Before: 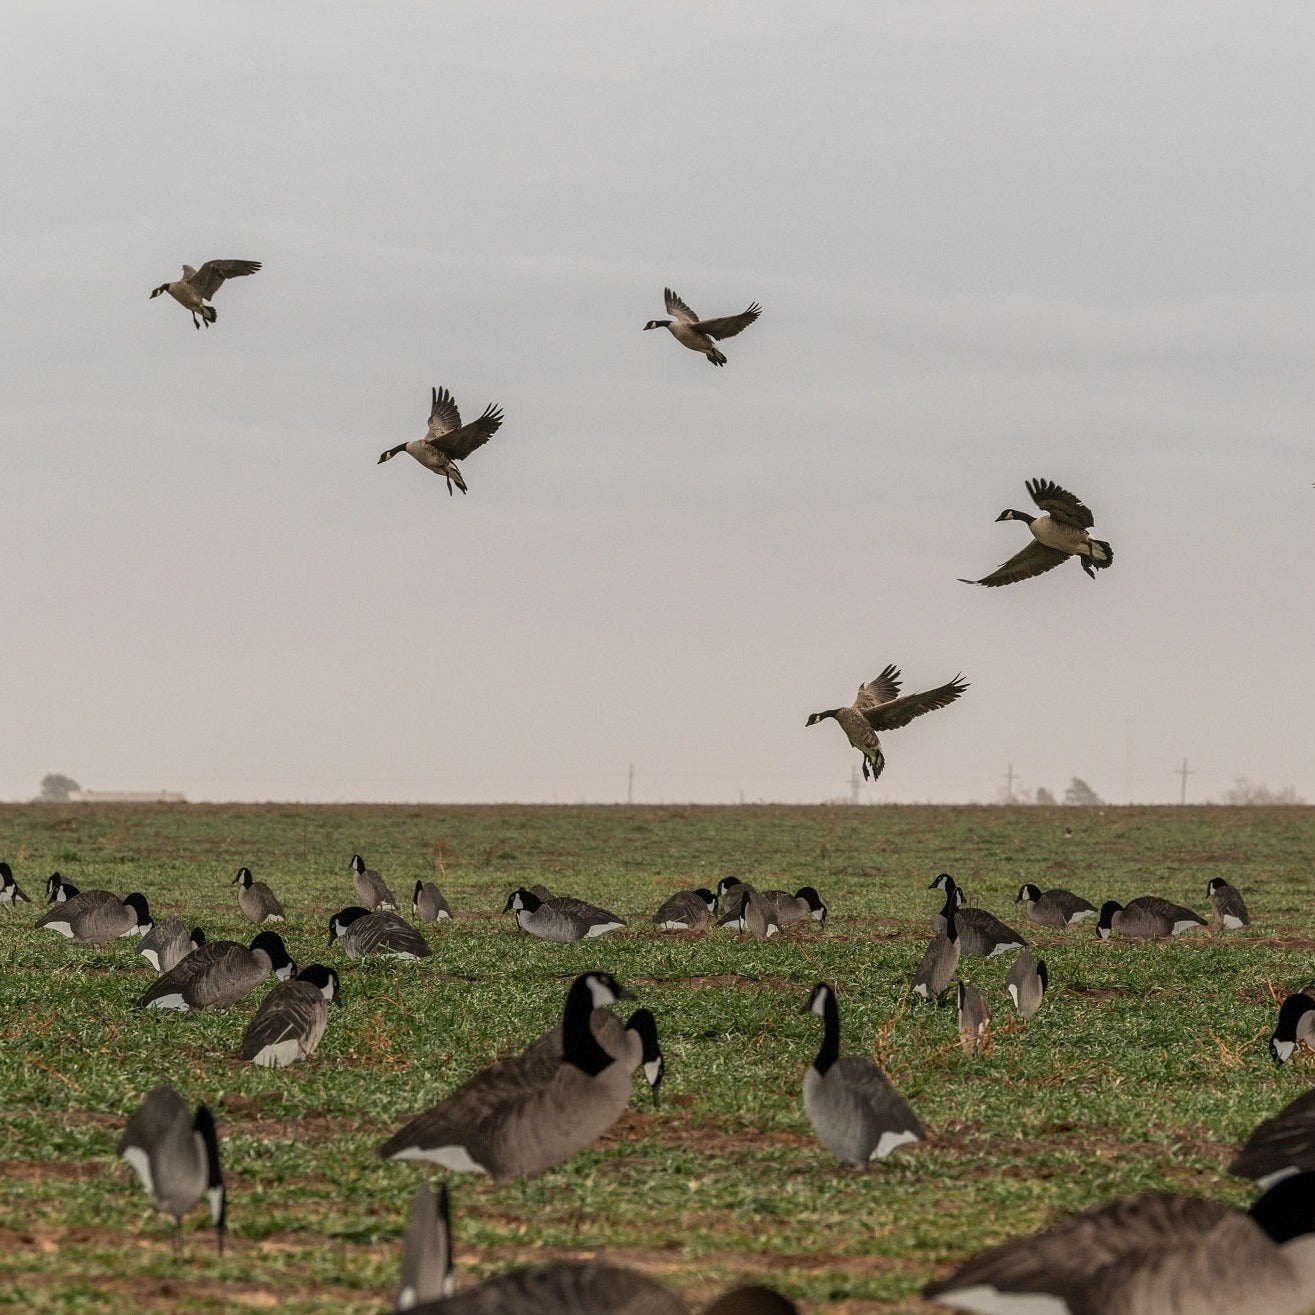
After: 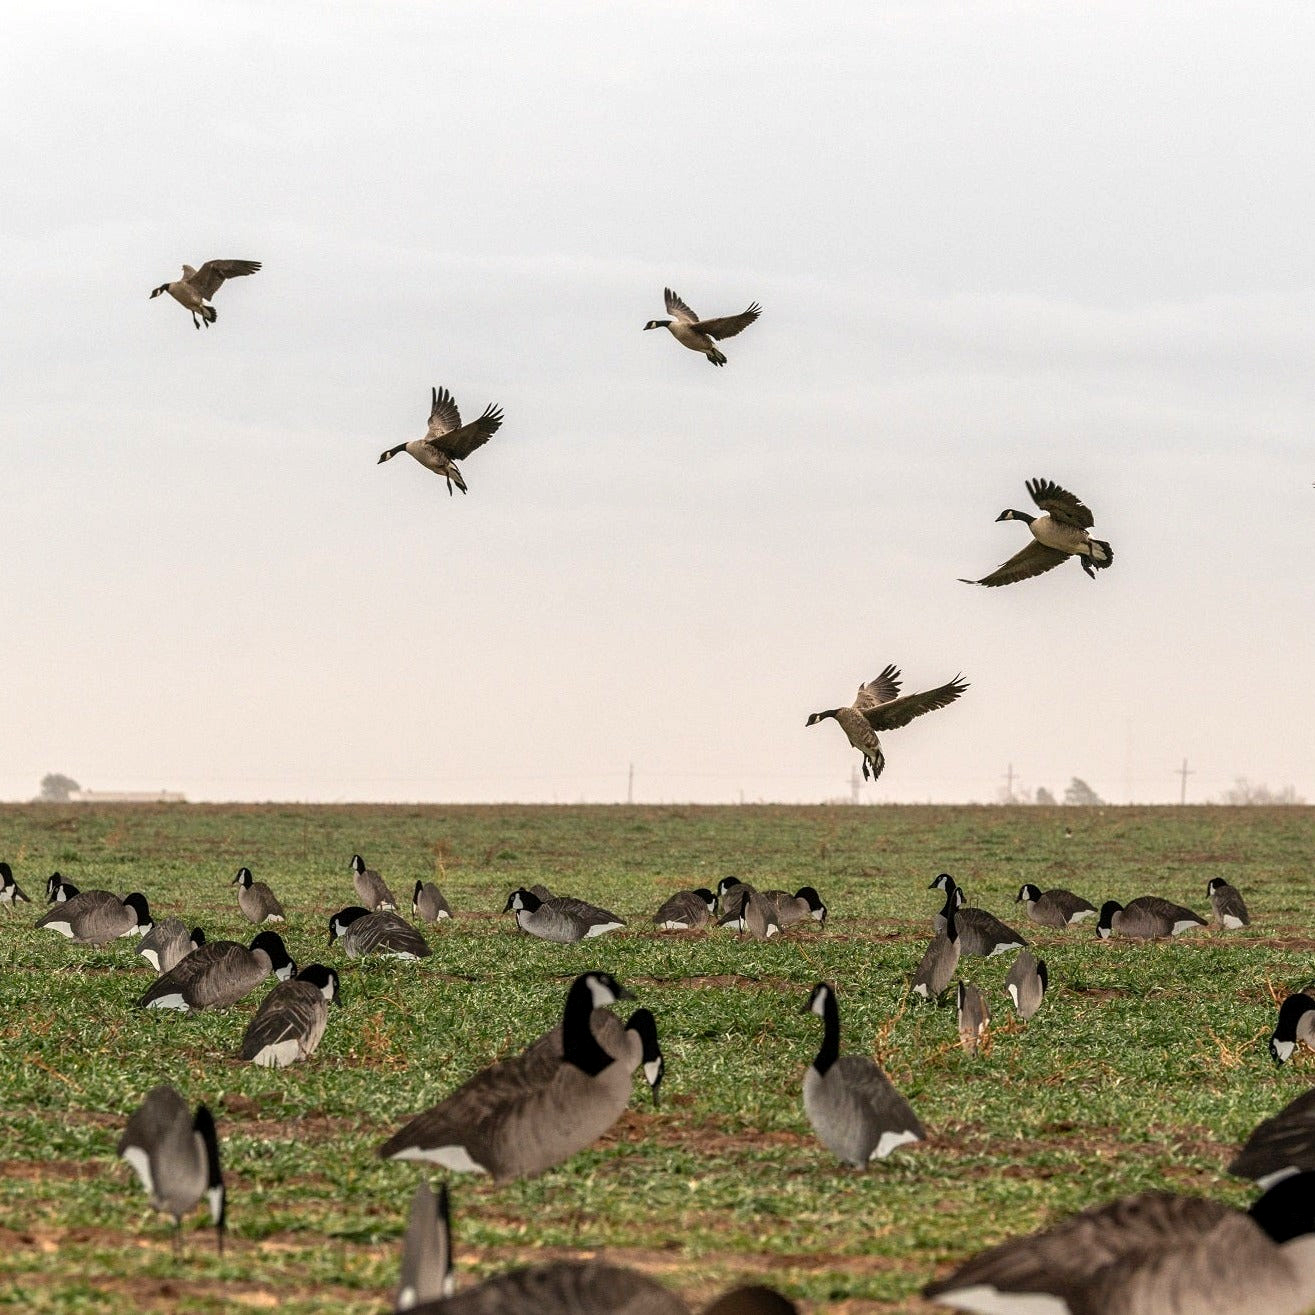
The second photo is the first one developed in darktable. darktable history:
levels: mode automatic, black 0.023%, white 99.97%, levels [0.062, 0.494, 0.925]
exposure: black level correction 0.001, exposure -0.125 EV, compensate exposure bias true, compensate highlight preservation false
